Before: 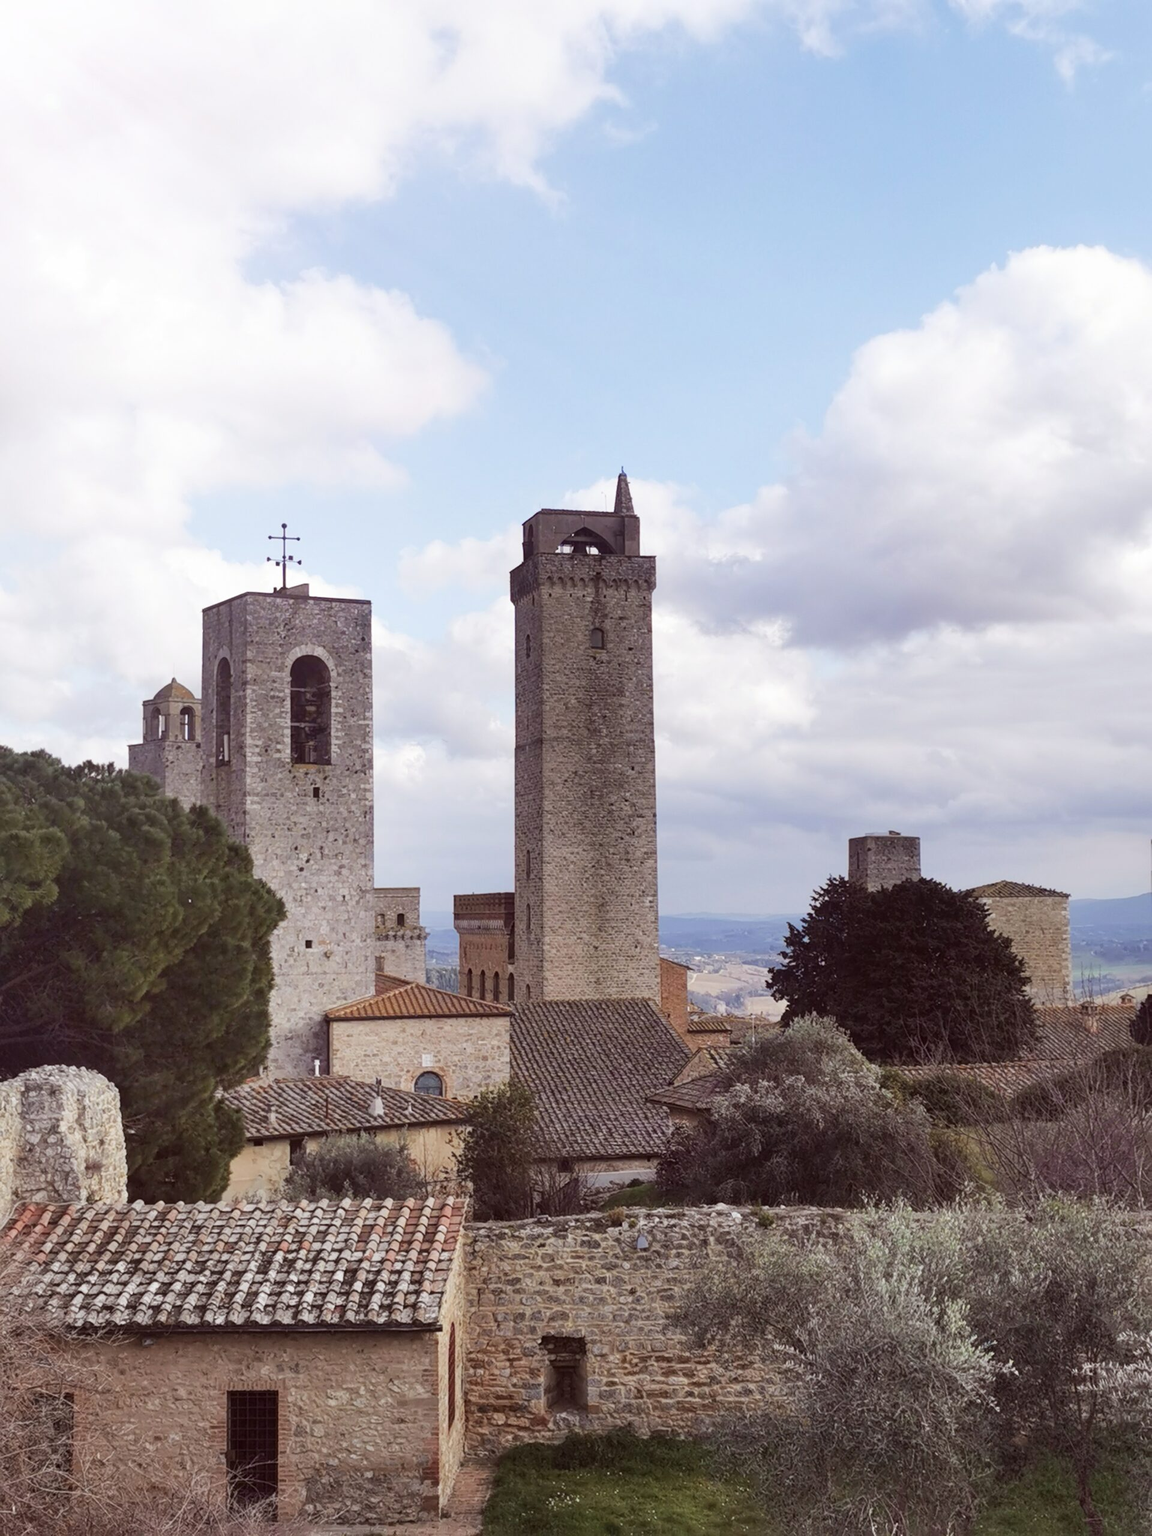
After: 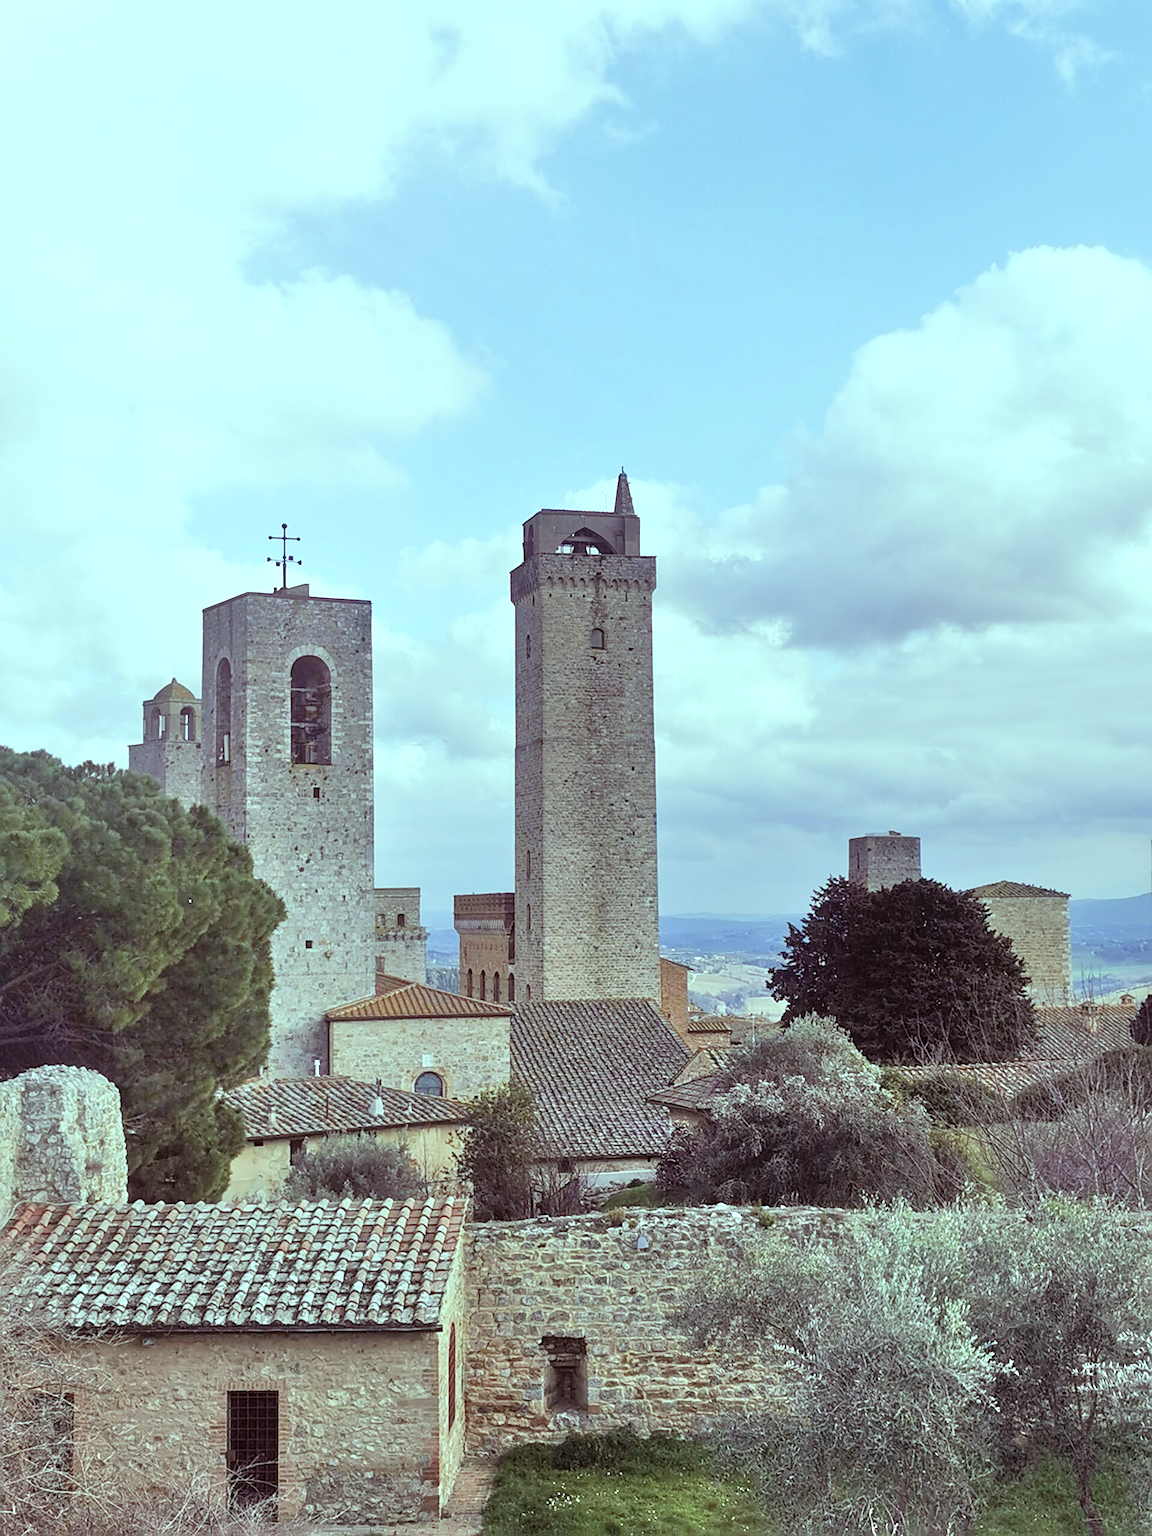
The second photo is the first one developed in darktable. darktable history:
exposure: exposure -0.21 EV, compensate highlight preservation false
tone equalizer: -7 EV 0.15 EV, -6 EV 0.6 EV, -5 EV 1.15 EV, -4 EV 1.33 EV, -3 EV 1.15 EV, -2 EV 0.6 EV, -1 EV 0.15 EV, mask exposure compensation -0.5 EV
color balance: mode lift, gamma, gain (sRGB), lift [0.997, 0.979, 1.021, 1.011], gamma [1, 1.084, 0.916, 0.998], gain [1, 0.87, 1.13, 1.101], contrast 4.55%, contrast fulcrum 38.24%, output saturation 104.09%
sharpen: on, module defaults
